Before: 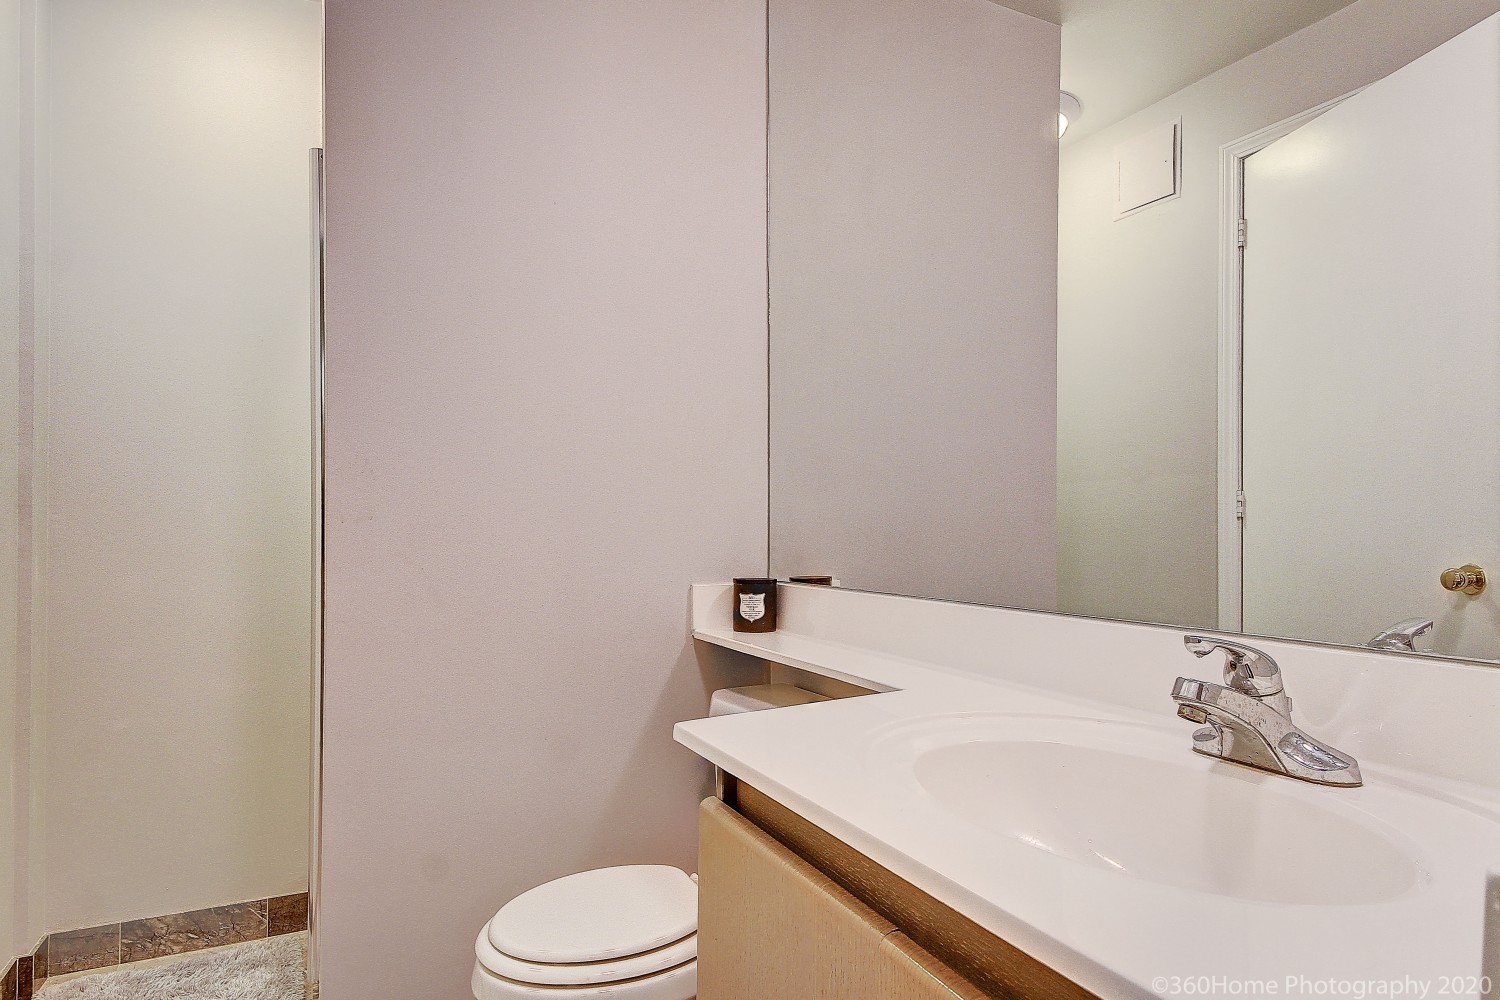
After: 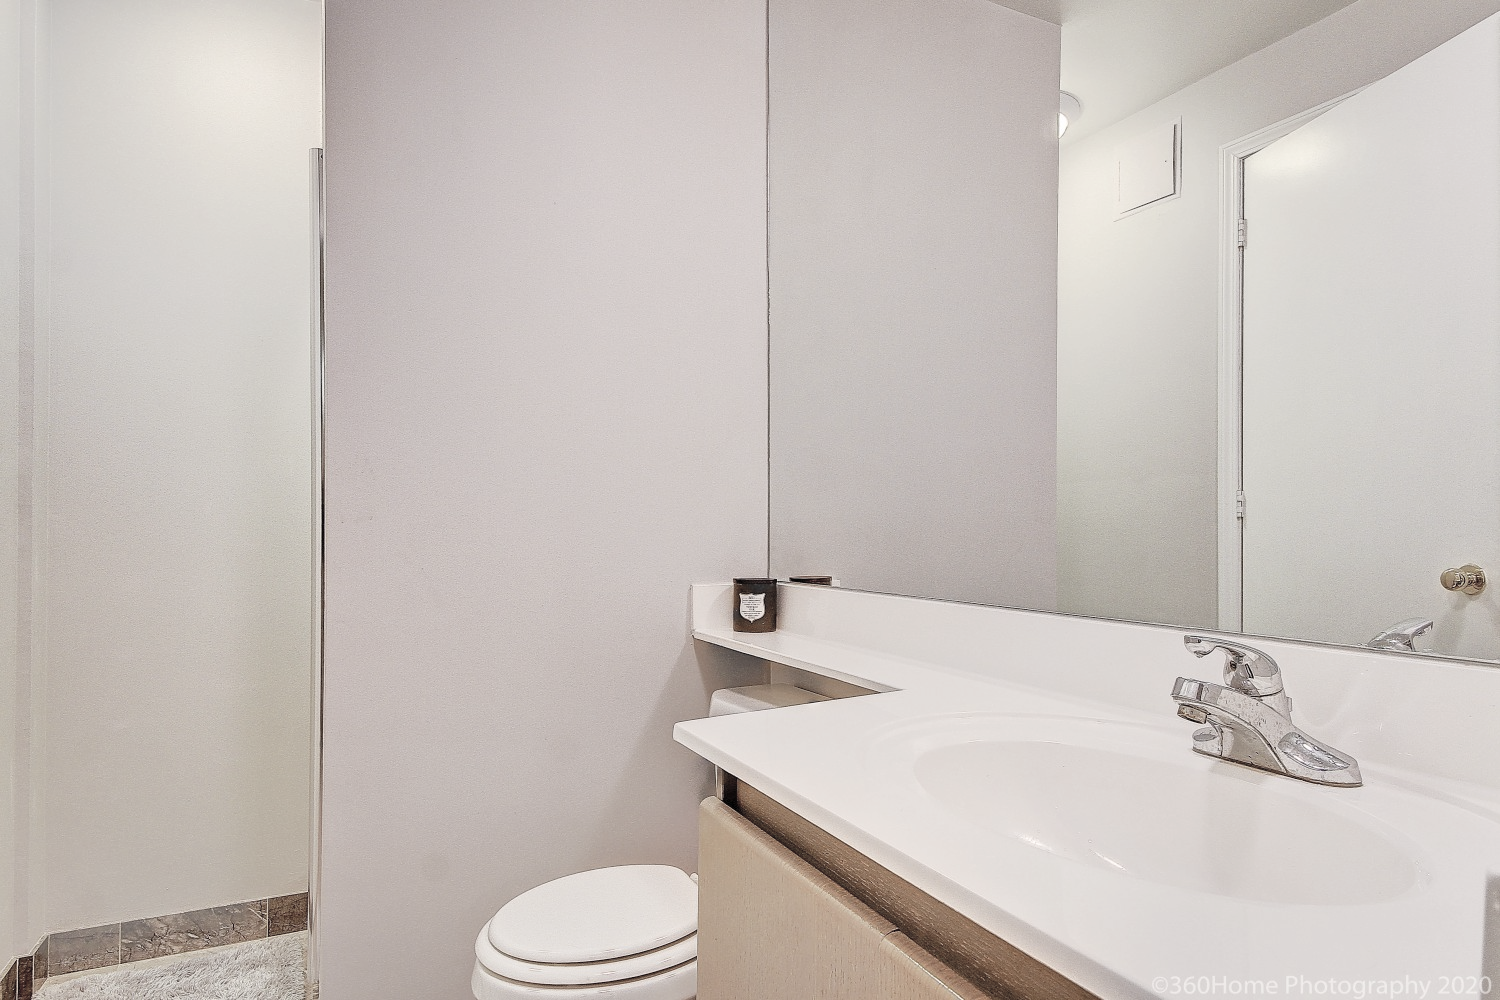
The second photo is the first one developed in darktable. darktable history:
contrast brightness saturation: brightness 0.181, saturation -0.504
